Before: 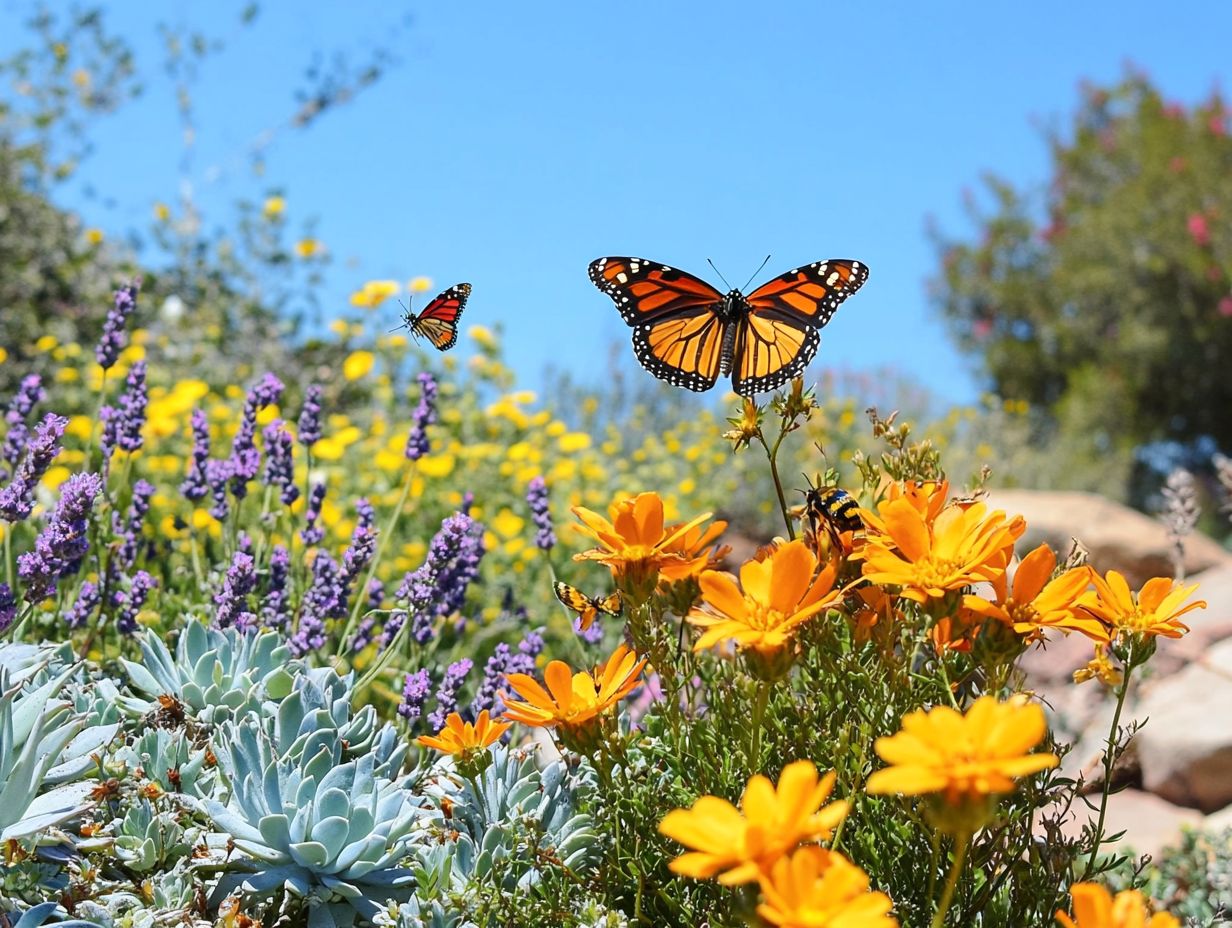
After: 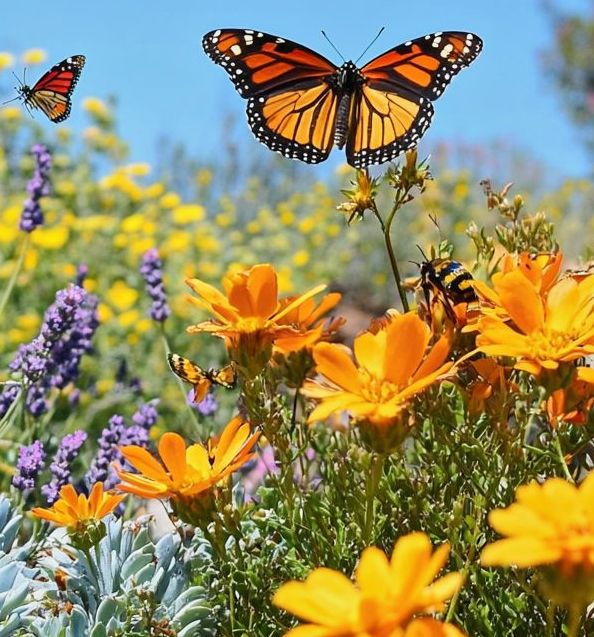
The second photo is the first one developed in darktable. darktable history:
crop: left 31.379%, top 24.658%, right 20.326%, bottom 6.628%
tone equalizer: -8 EV -0.002 EV, -7 EV 0.005 EV, -6 EV -0.009 EV, -5 EV 0.011 EV, -4 EV -0.012 EV, -3 EV 0.007 EV, -2 EV -0.062 EV, -1 EV -0.293 EV, +0 EV -0.582 EV, smoothing diameter 2%, edges refinement/feathering 20, mask exposure compensation -1.57 EV, filter diffusion 5
